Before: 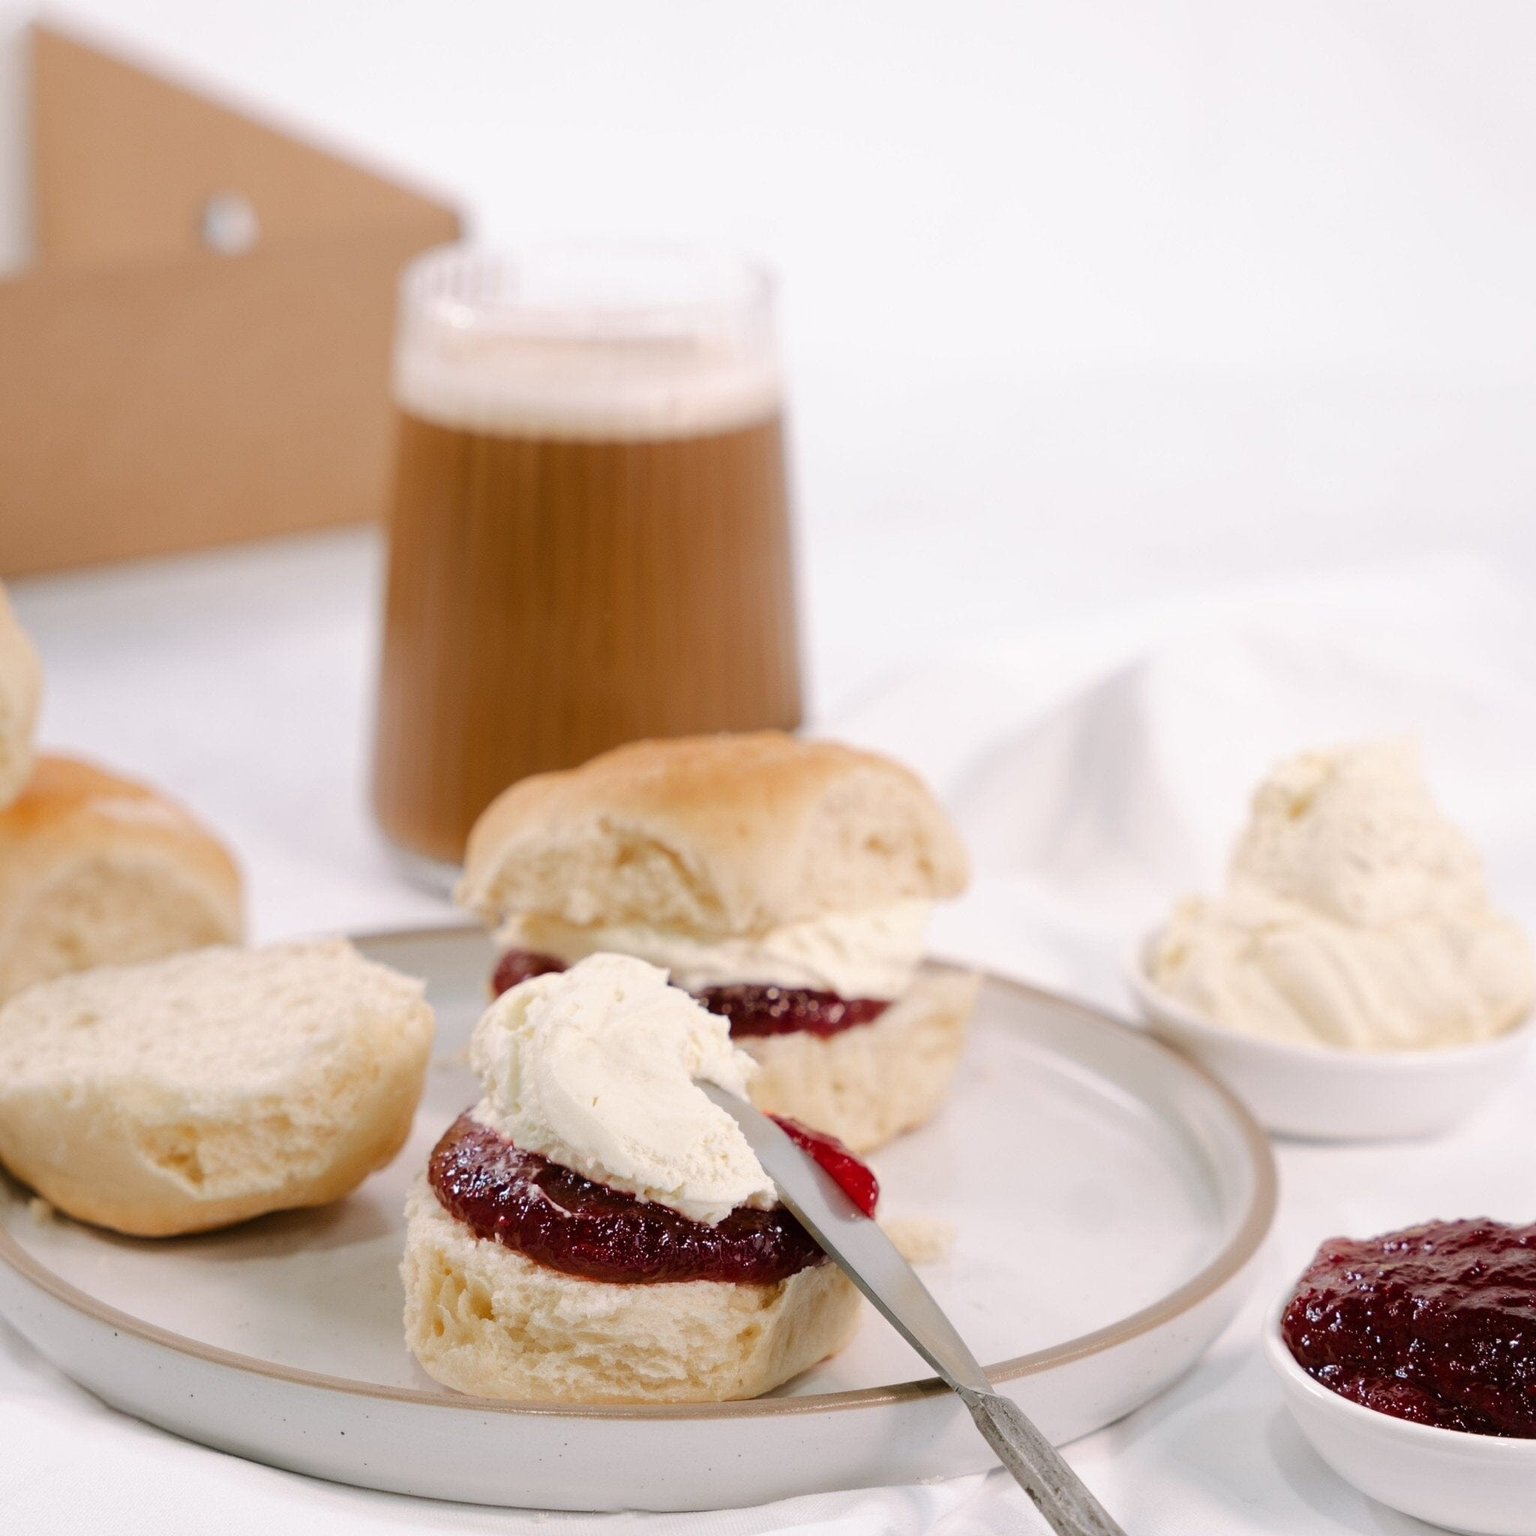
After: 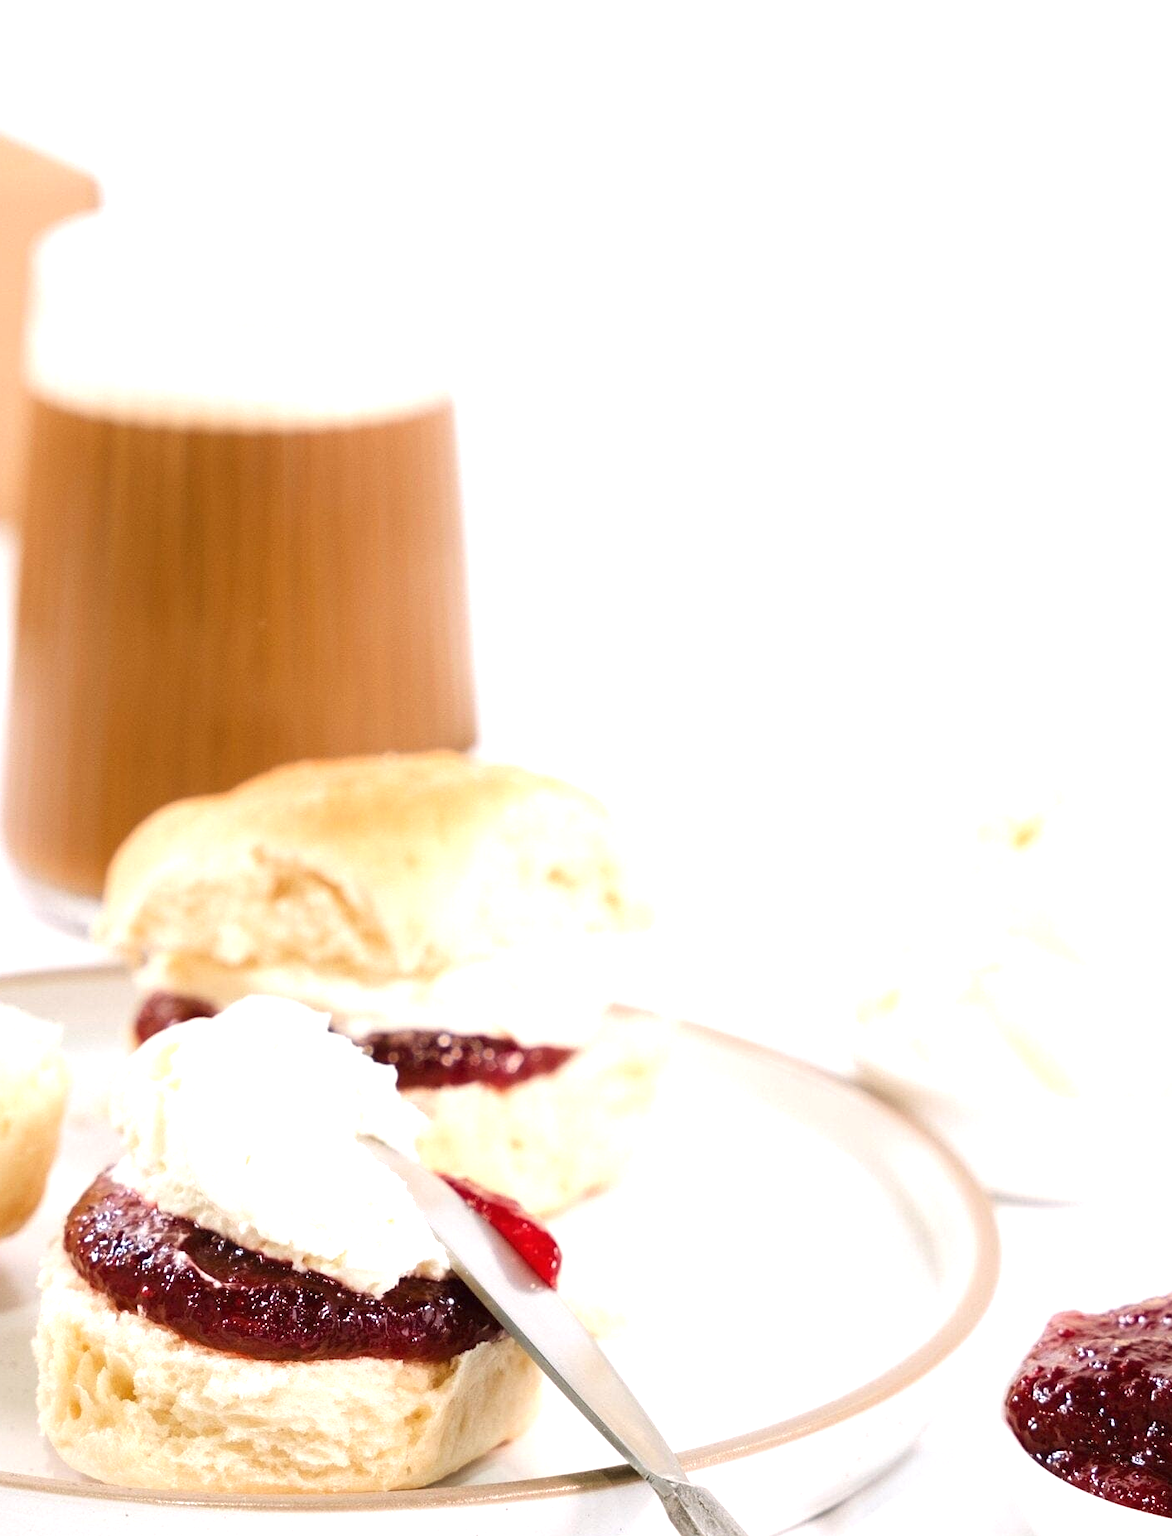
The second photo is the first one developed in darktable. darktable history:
crop and rotate: left 24.156%, top 3.342%, right 6.671%, bottom 6.042%
exposure: black level correction 0, exposure 1 EV, compensate exposure bias true, compensate highlight preservation false
